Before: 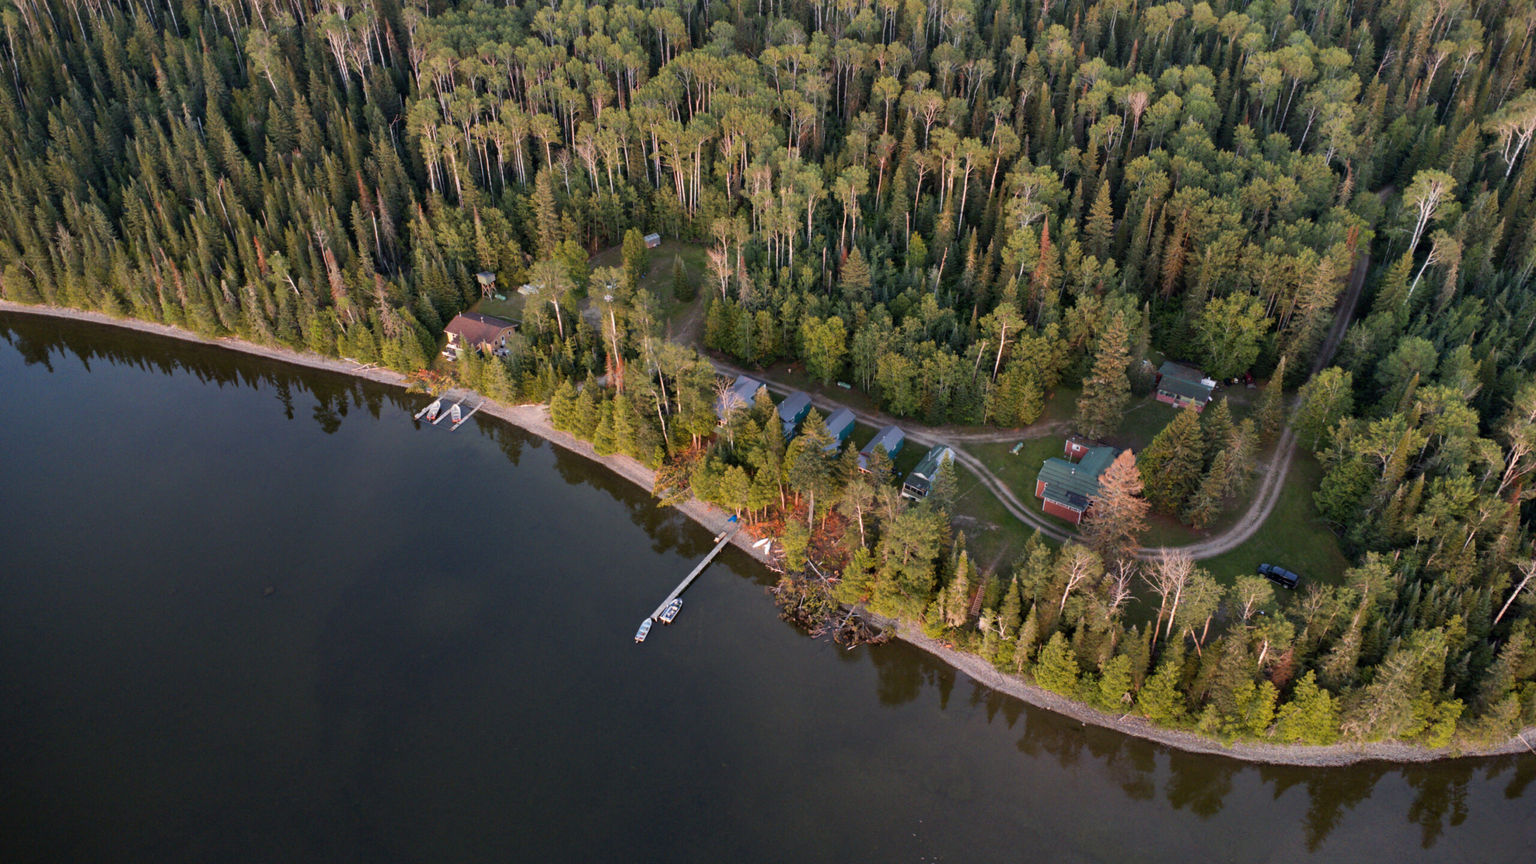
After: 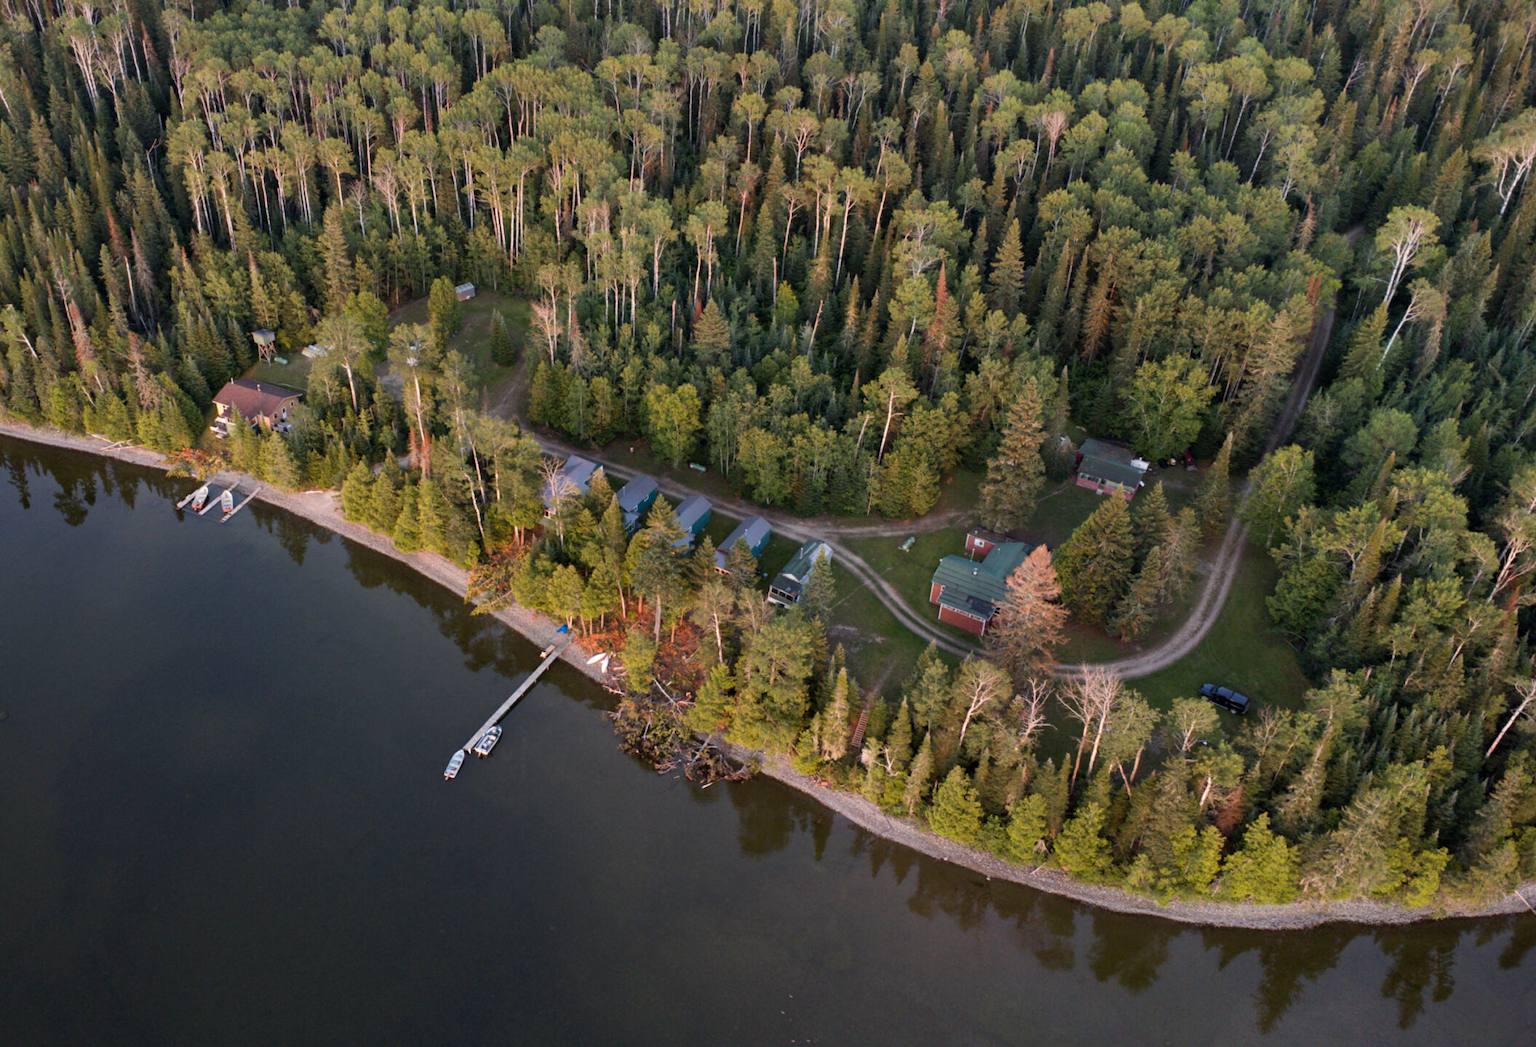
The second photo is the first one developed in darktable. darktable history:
crop: left 17.536%, bottom 0.042%
